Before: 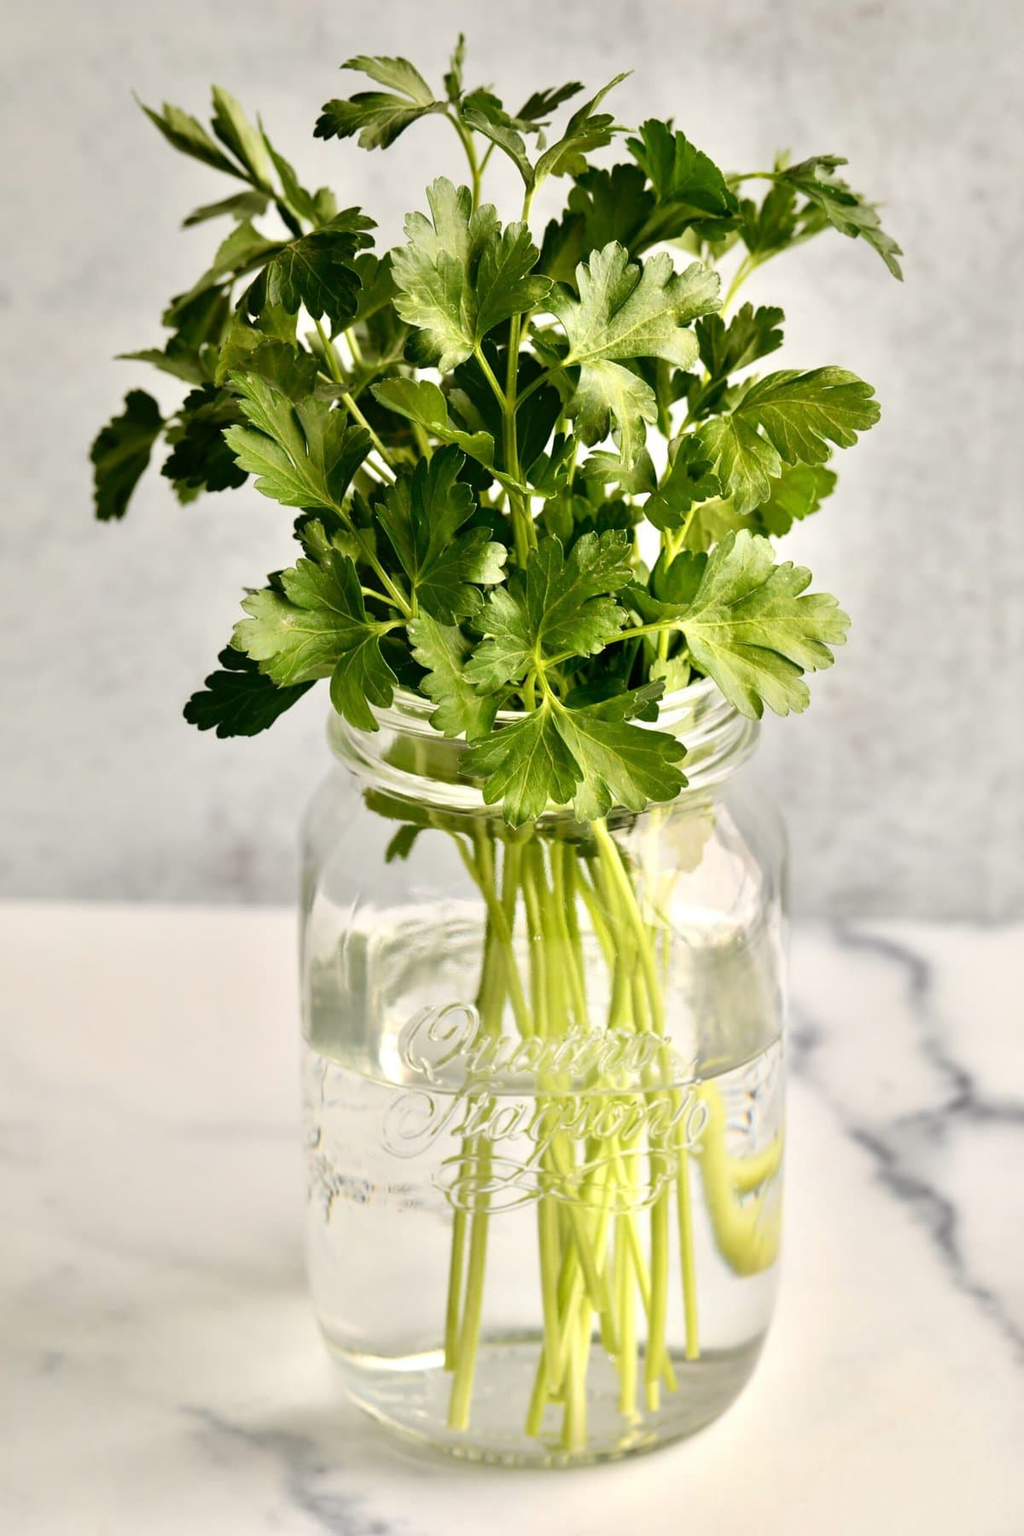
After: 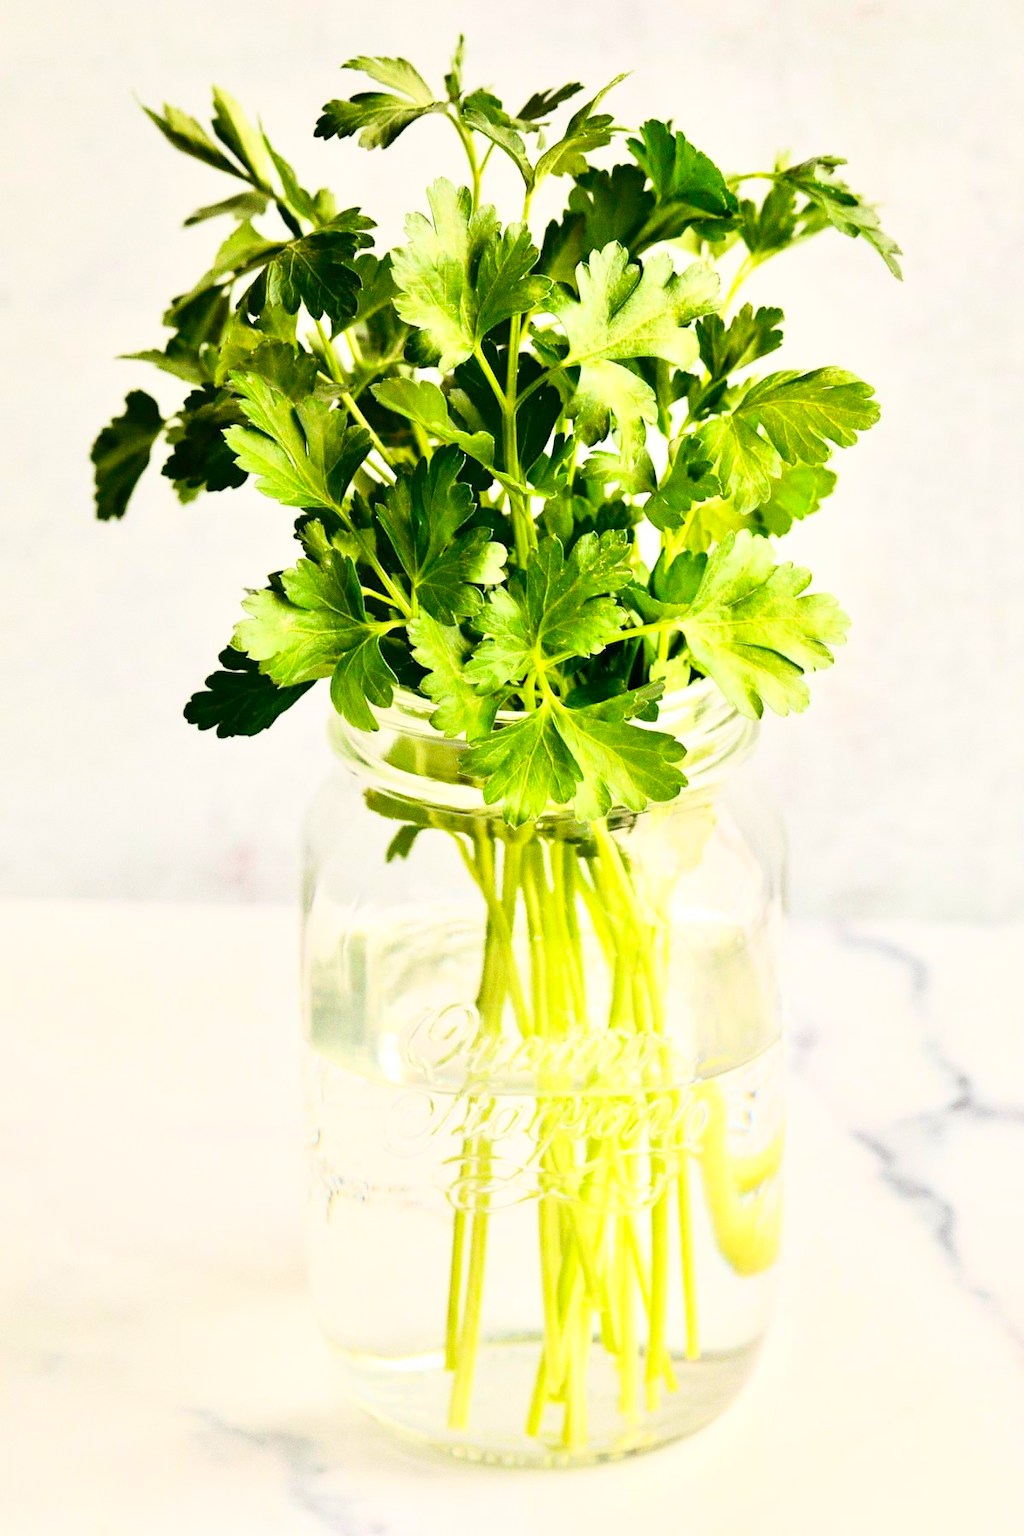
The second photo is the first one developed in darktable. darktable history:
base curve: curves: ch0 [(0, 0) (0.018, 0.026) (0.143, 0.37) (0.33, 0.731) (0.458, 0.853) (0.735, 0.965) (0.905, 0.986) (1, 1)]
grain: strength 26%
